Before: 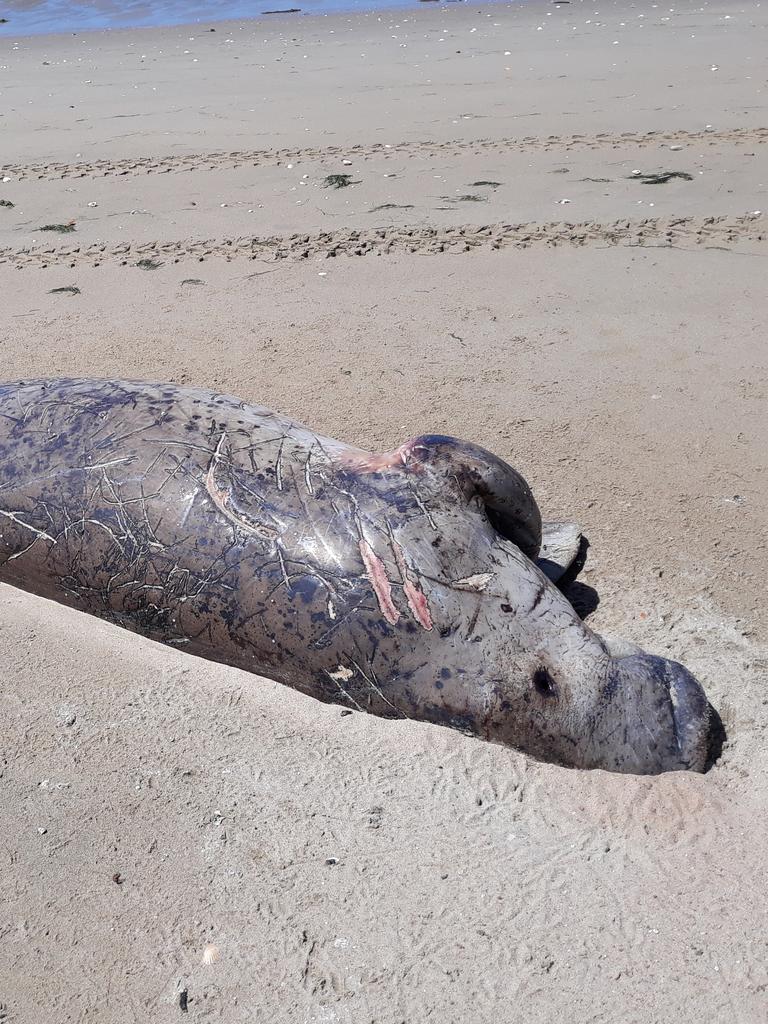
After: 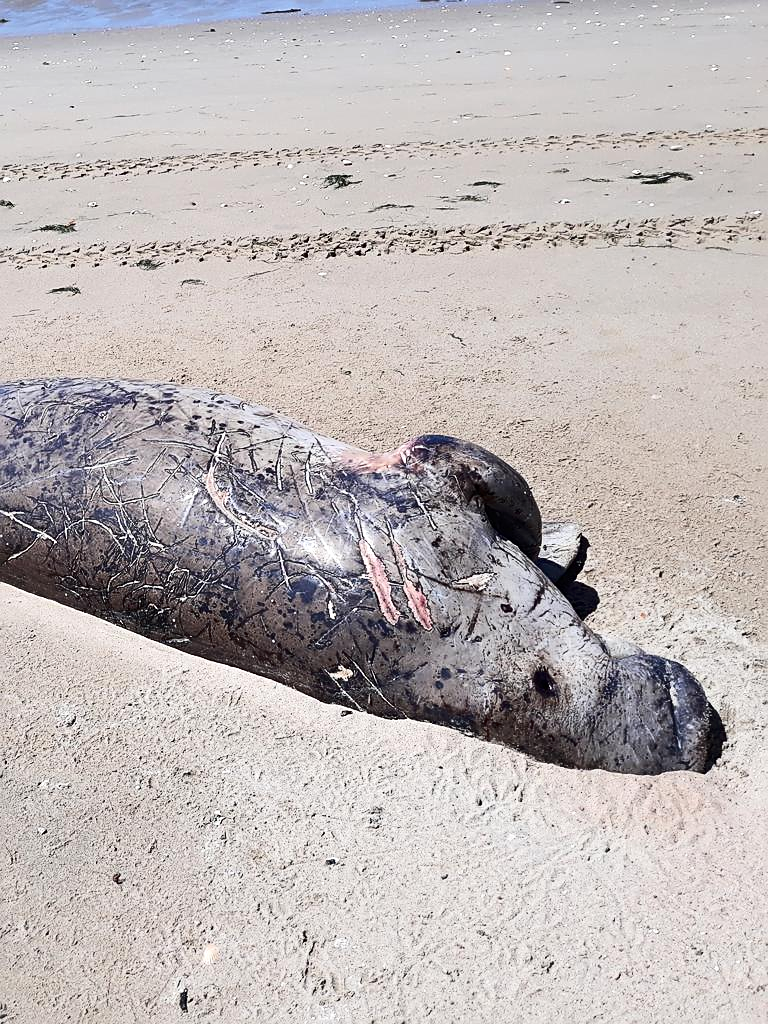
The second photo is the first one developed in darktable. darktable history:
sharpen: on, module defaults
contrast brightness saturation: contrast 0.272
exposure: black level correction -0.001, exposure 0.079 EV, compensate highlight preservation false
